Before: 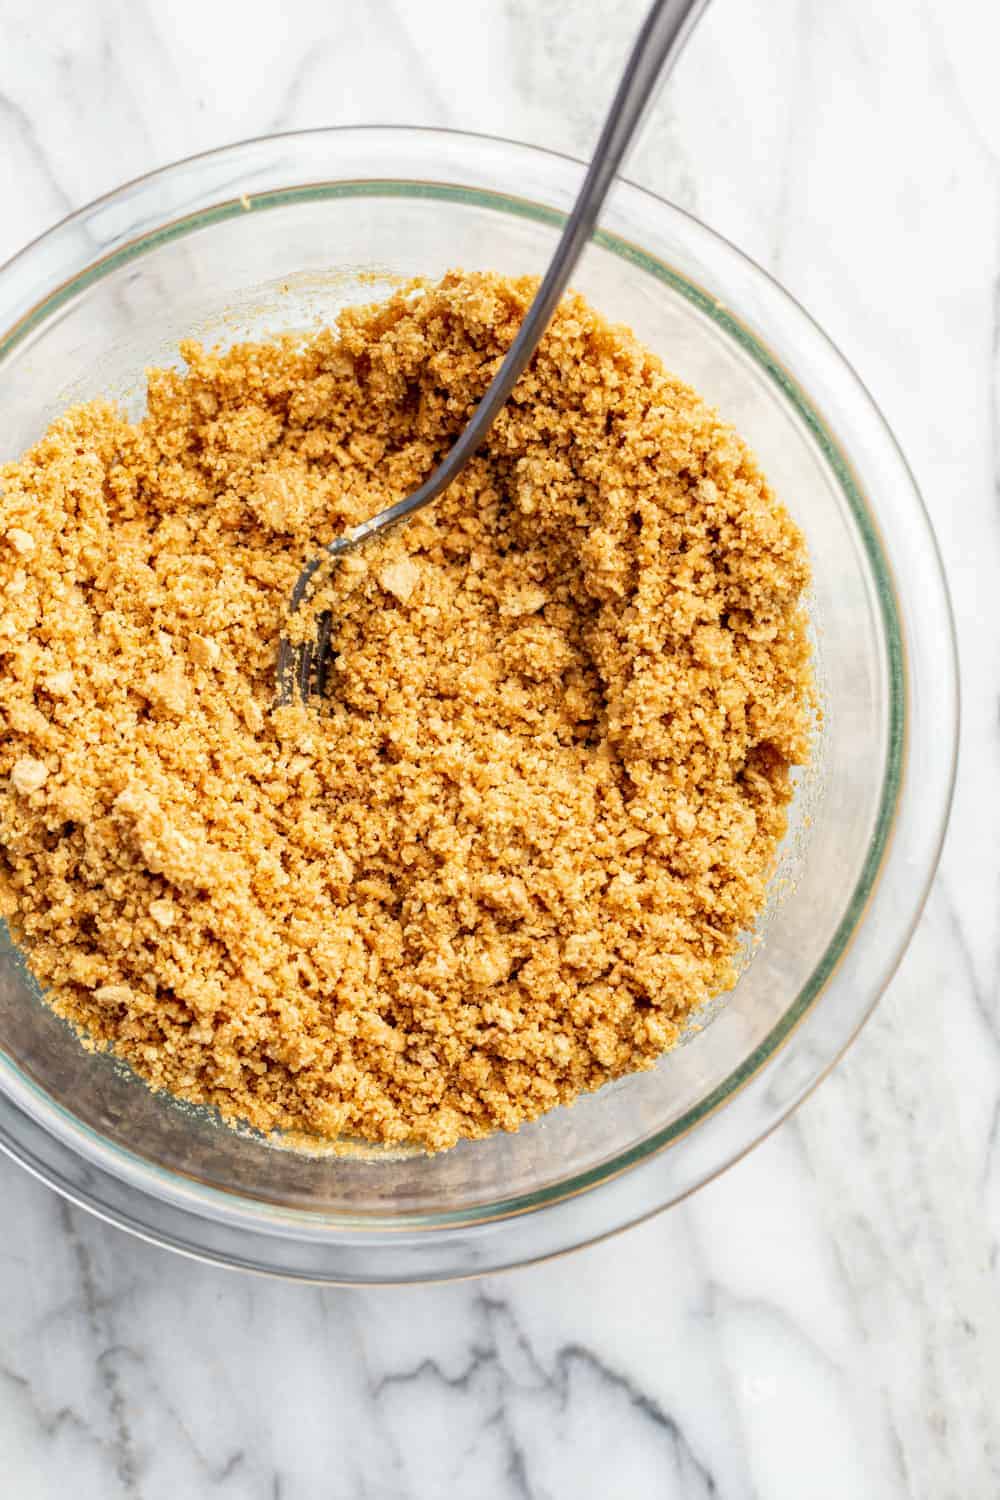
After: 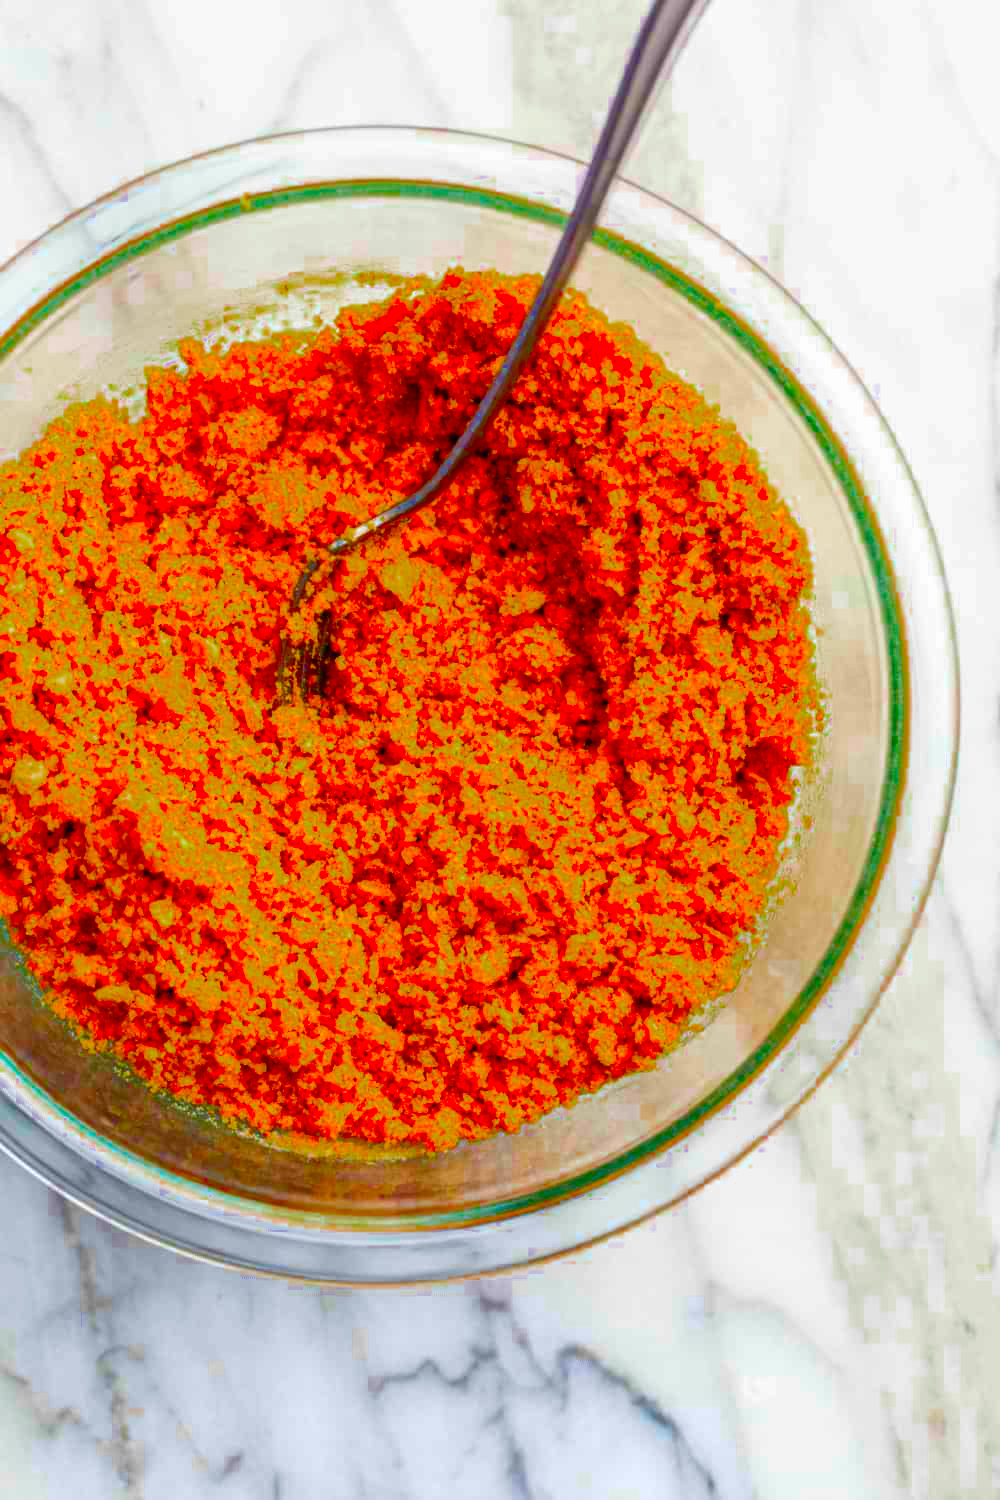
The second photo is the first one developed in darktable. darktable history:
color zones: curves: ch0 [(0.27, 0.396) (0.563, 0.504) (0.75, 0.5) (0.787, 0.307)]
contrast brightness saturation: saturation 0.121
color correction: highlights b* -0.051, saturation 2.99
